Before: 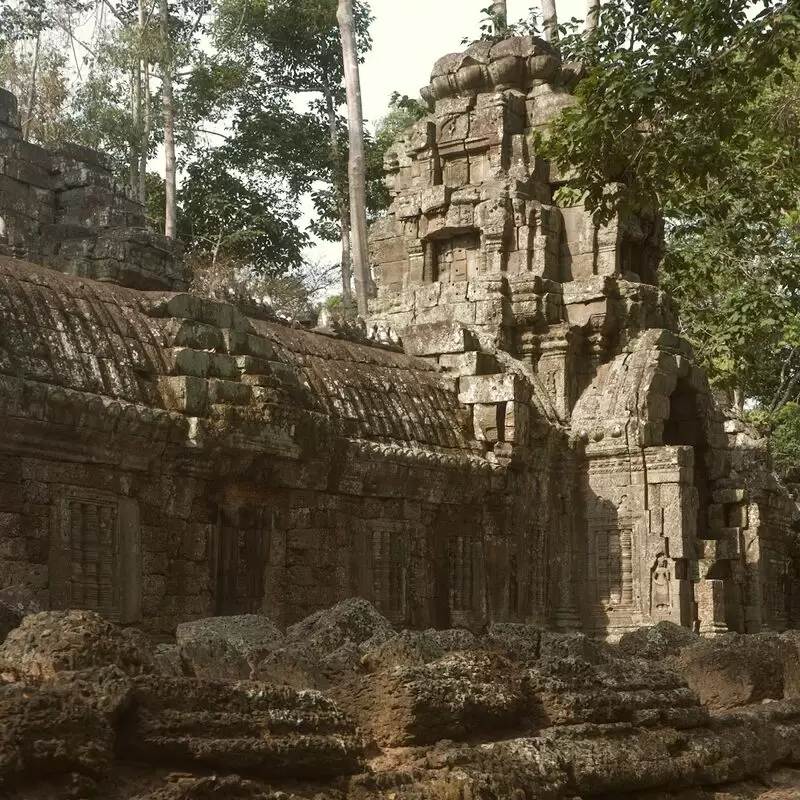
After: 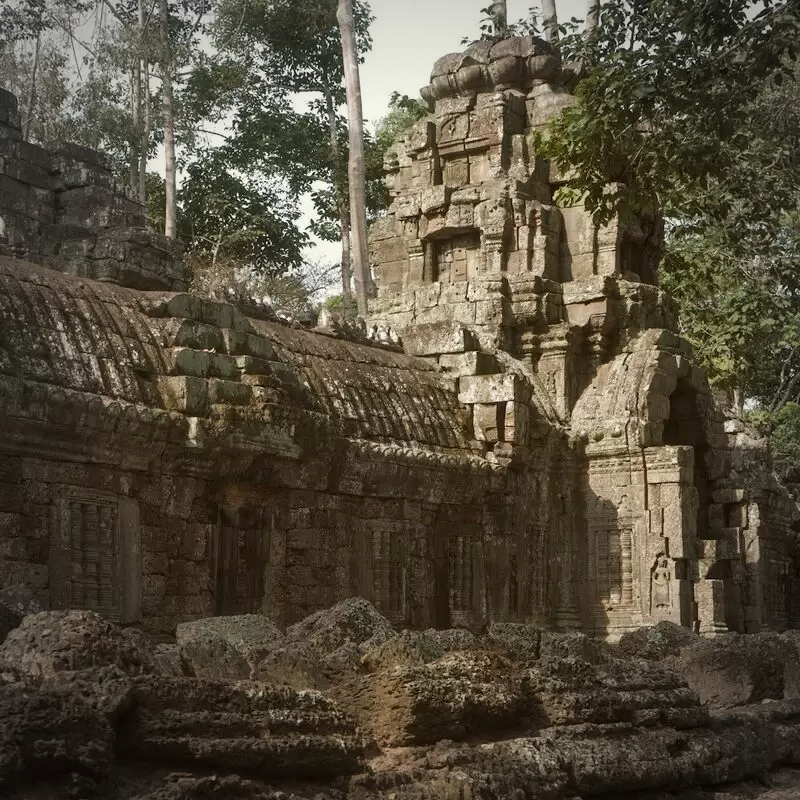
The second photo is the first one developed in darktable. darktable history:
vignetting: fall-off start 71.54%, brightness -0.483
shadows and highlights: shadows 25.9, white point adjustment -2.87, highlights -29.67
local contrast: mode bilateral grid, contrast 20, coarseness 50, detail 119%, midtone range 0.2
